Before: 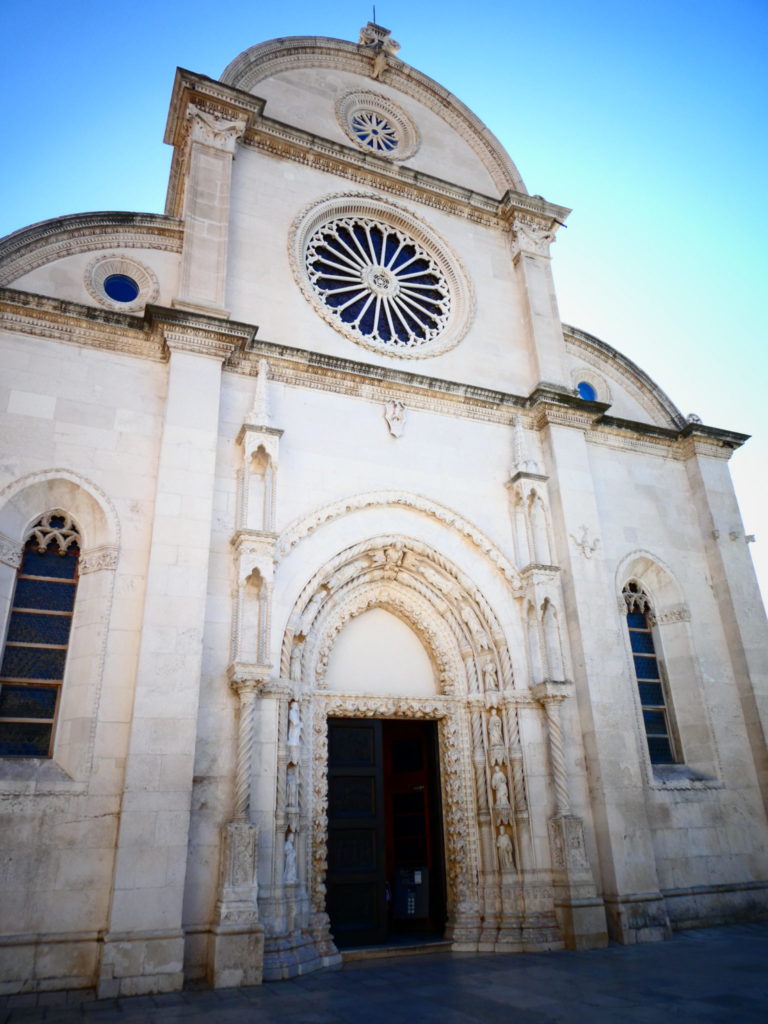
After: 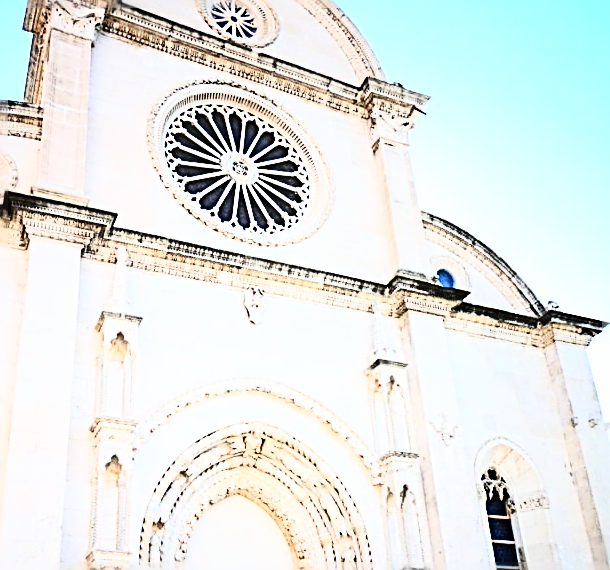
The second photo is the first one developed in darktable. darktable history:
sharpen: radius 3.158, amount 1.731
haze removal: strength -0.1, adaptive false
rgb curve: curves: ch0 [(0, 0) (0.21, 0.15) (0.24, 0.21) (0.5, 0.75) (0.75, 0.96) (0.89, 0.99) (1, 1)]; ch1 [(0, 0.02) (0.21, 0.13) (0.25, 0.2) (0.5, 0.67) (0.75, 0.9) (0.89, 0.97) (1, 1)]; ch2 [(0, 0.02) (0.21, 0.13) (0.25, 0.2) (0.5, 0.67) (0.75, 0.9) (0.89, 0.97) (1, 1)], compensate middle gray true
crop: left 18.38%, top 11.092%, right 2.134%, bottom 33.217%
